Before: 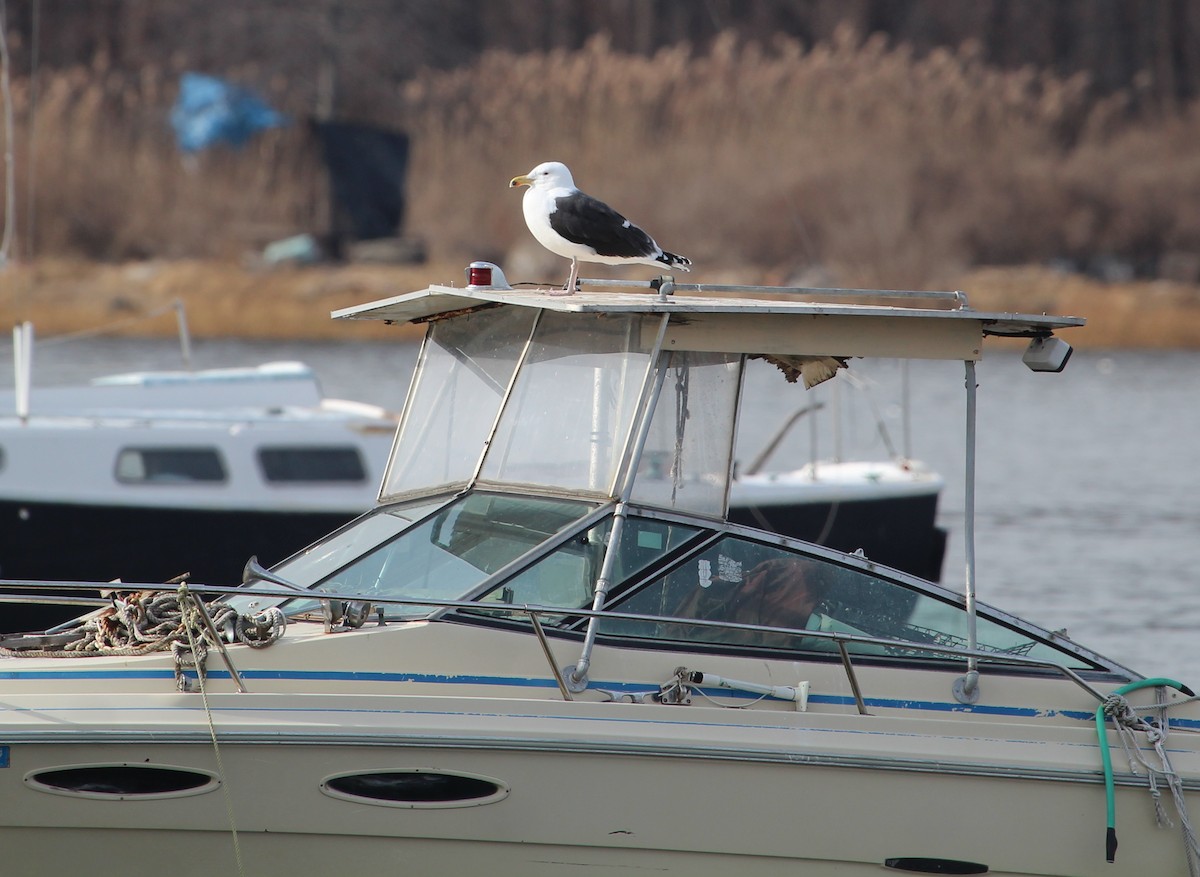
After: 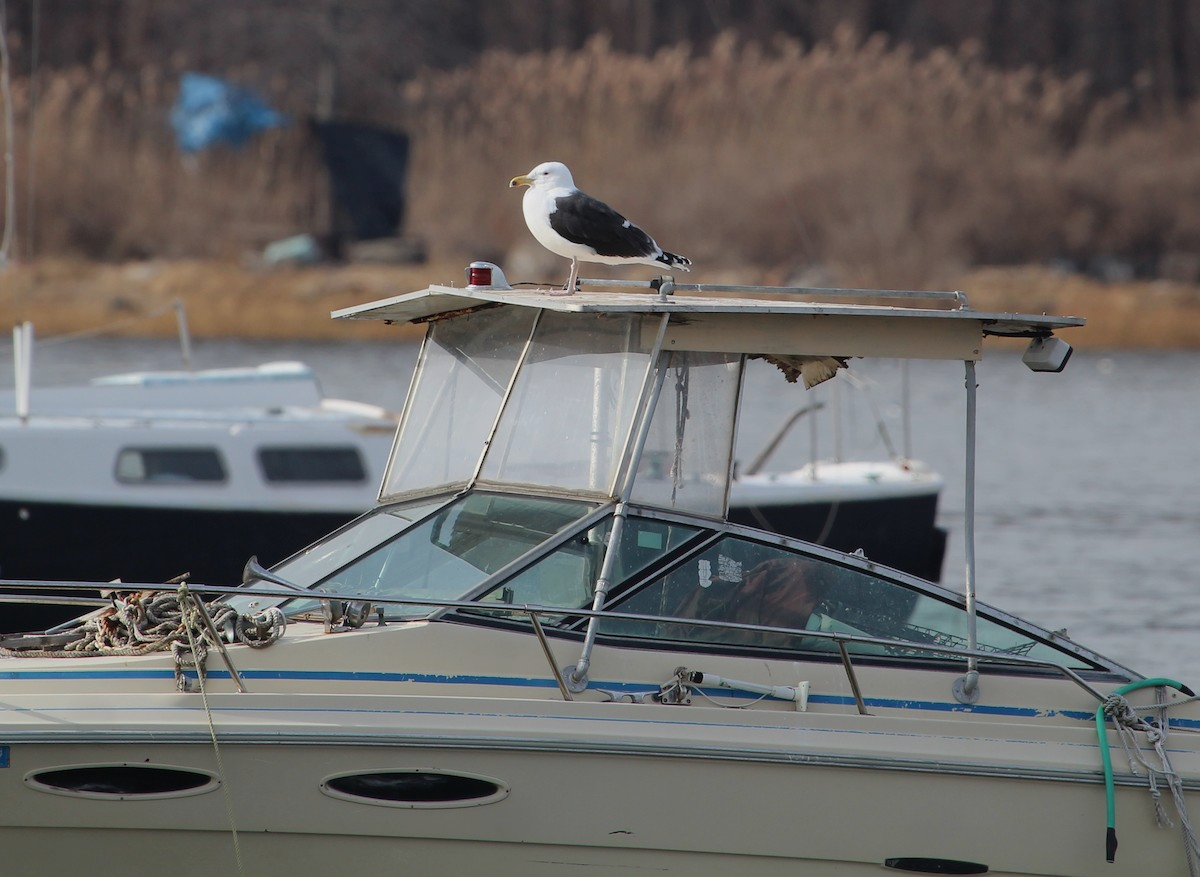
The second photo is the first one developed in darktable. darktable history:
exposure: exposure -0.316 EV, compensate highlight preservation false
